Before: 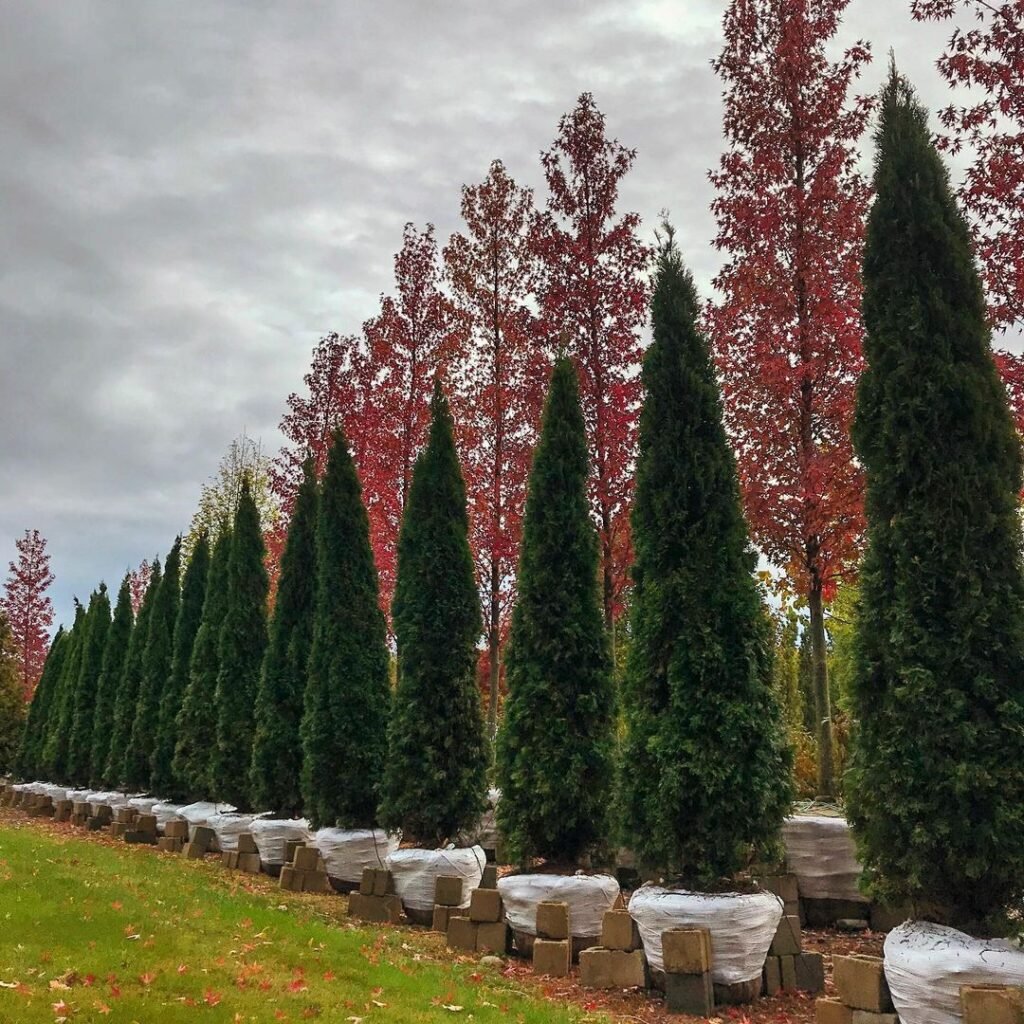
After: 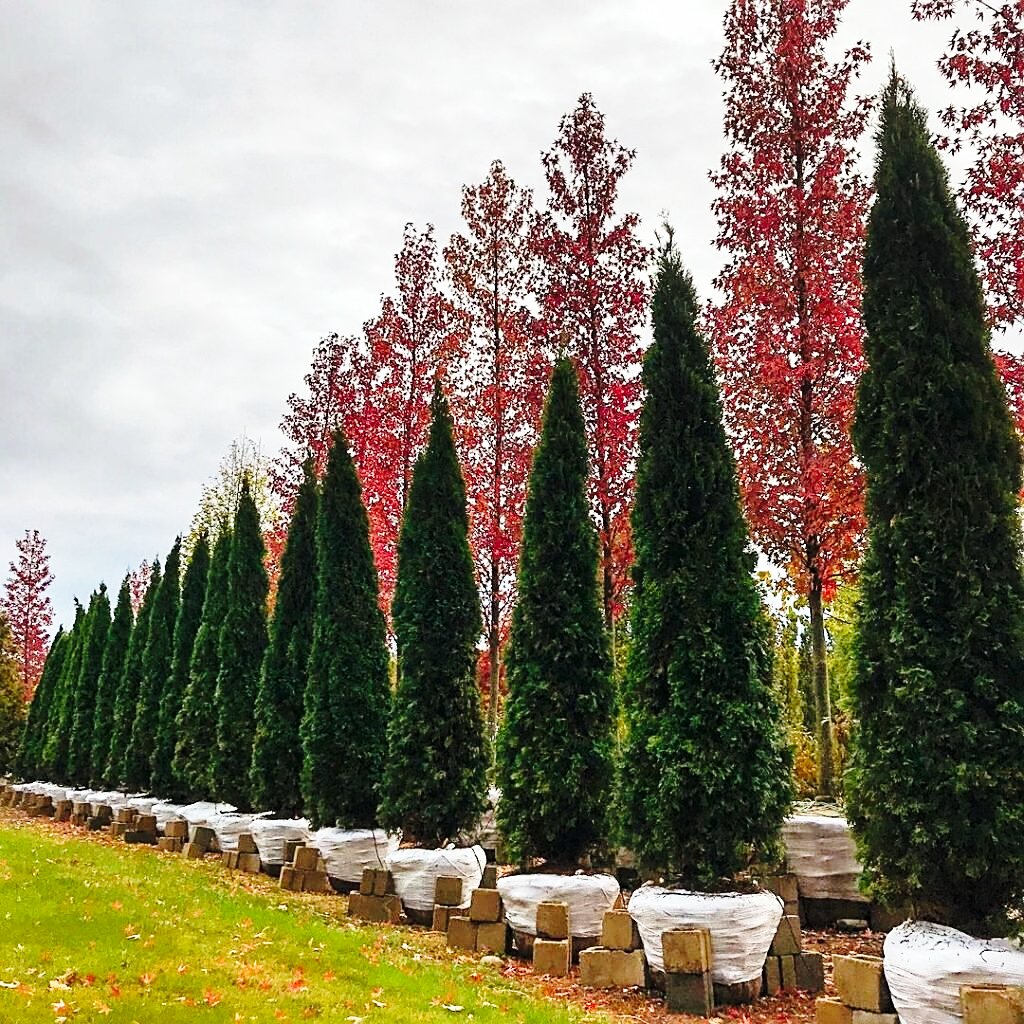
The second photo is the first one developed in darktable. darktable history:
base curve: curves: ch0 [(0, 0) (0.028, 0.03) (0.105, 0.232) (0.387, 0.748) (0.754, 0.968) (1, 1)], exposure shift 0.01, preserve colors none
sharpen: on, module defaults
